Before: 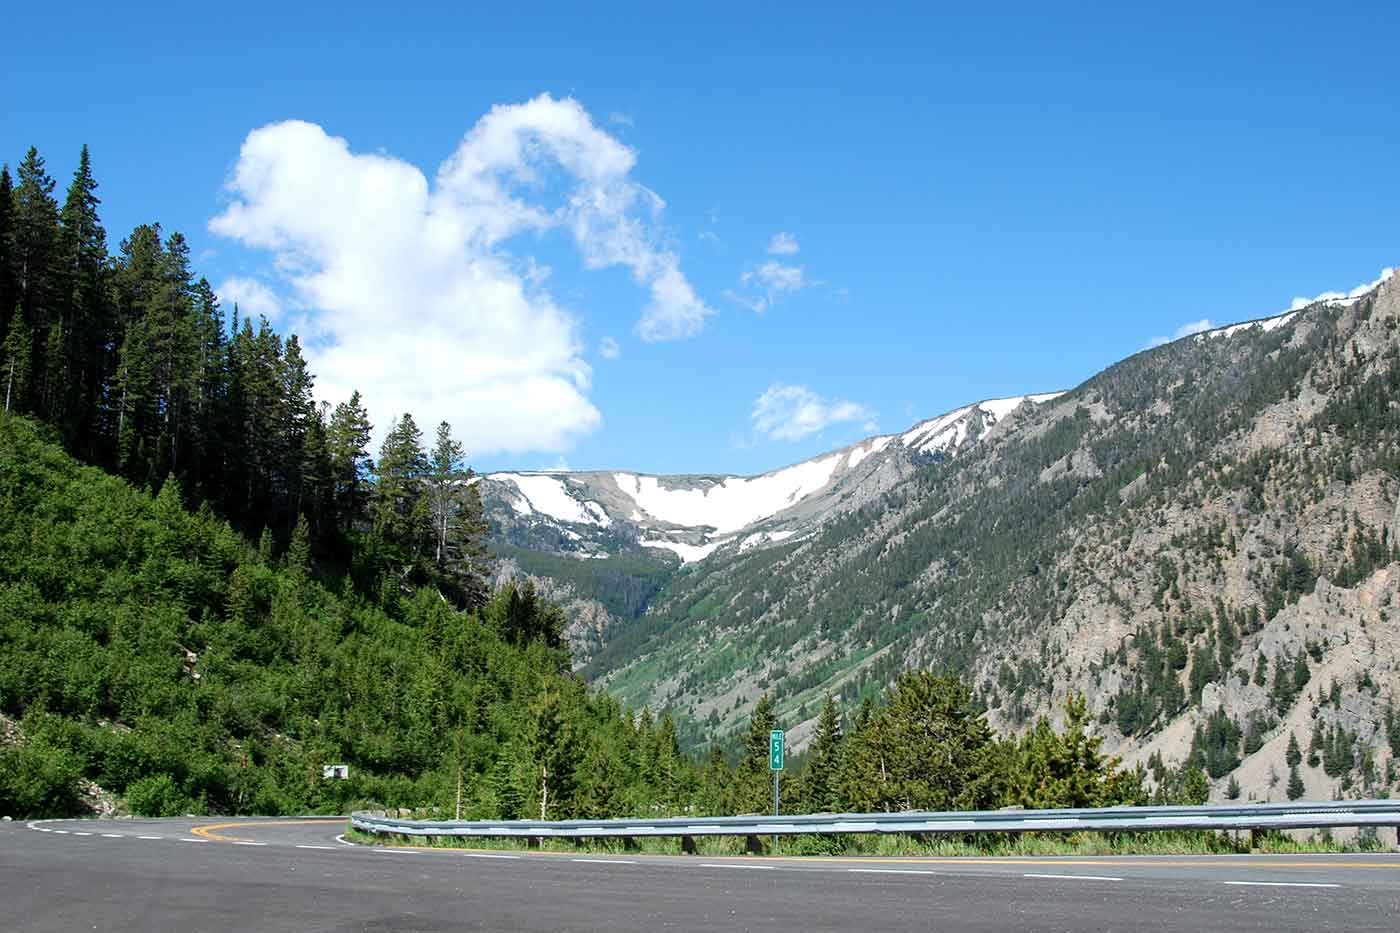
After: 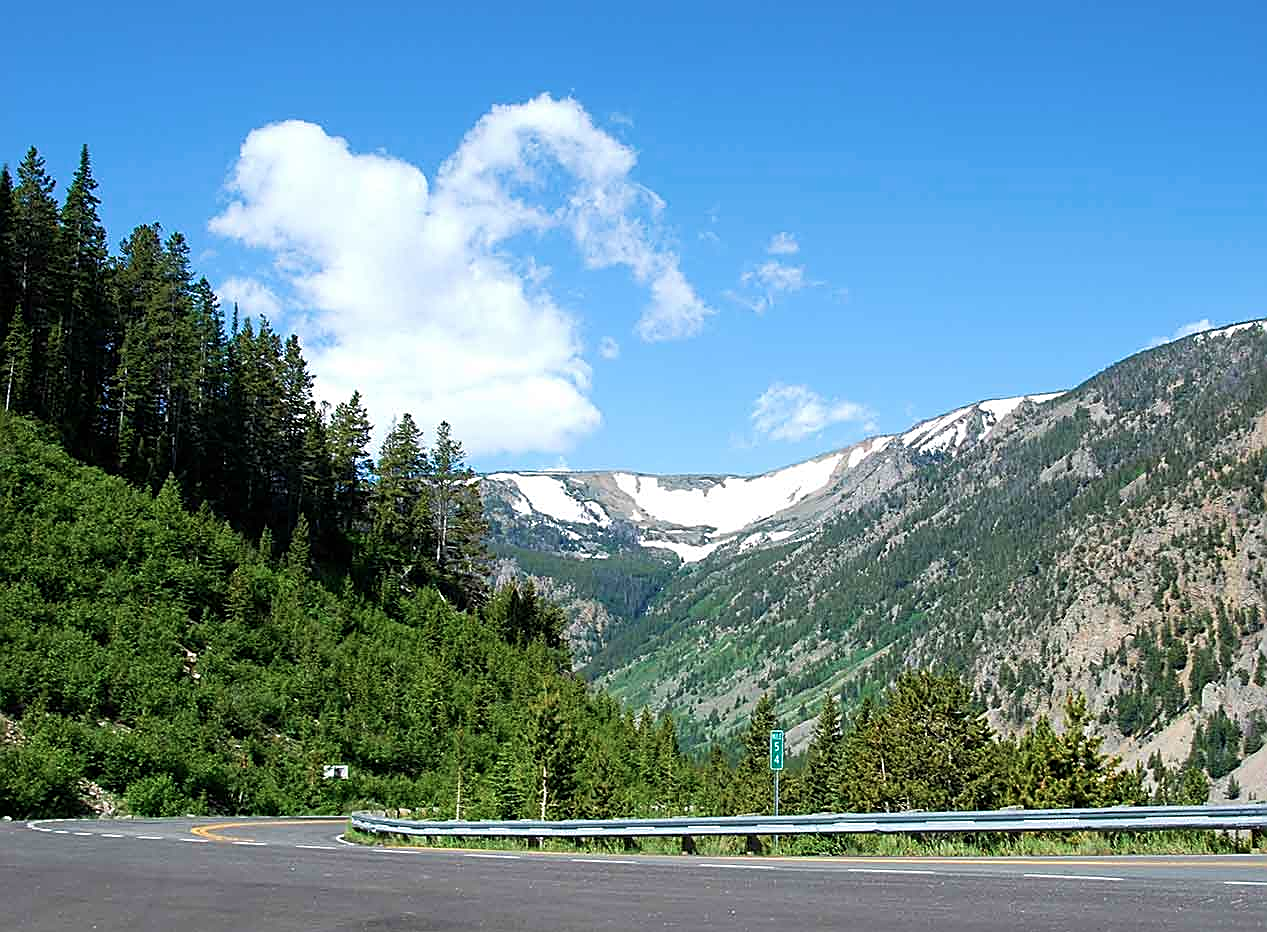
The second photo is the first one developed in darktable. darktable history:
crop: right 9.497%, bottom 0.044%
sharpen: amount 0.75
velvia: on, module defaults
